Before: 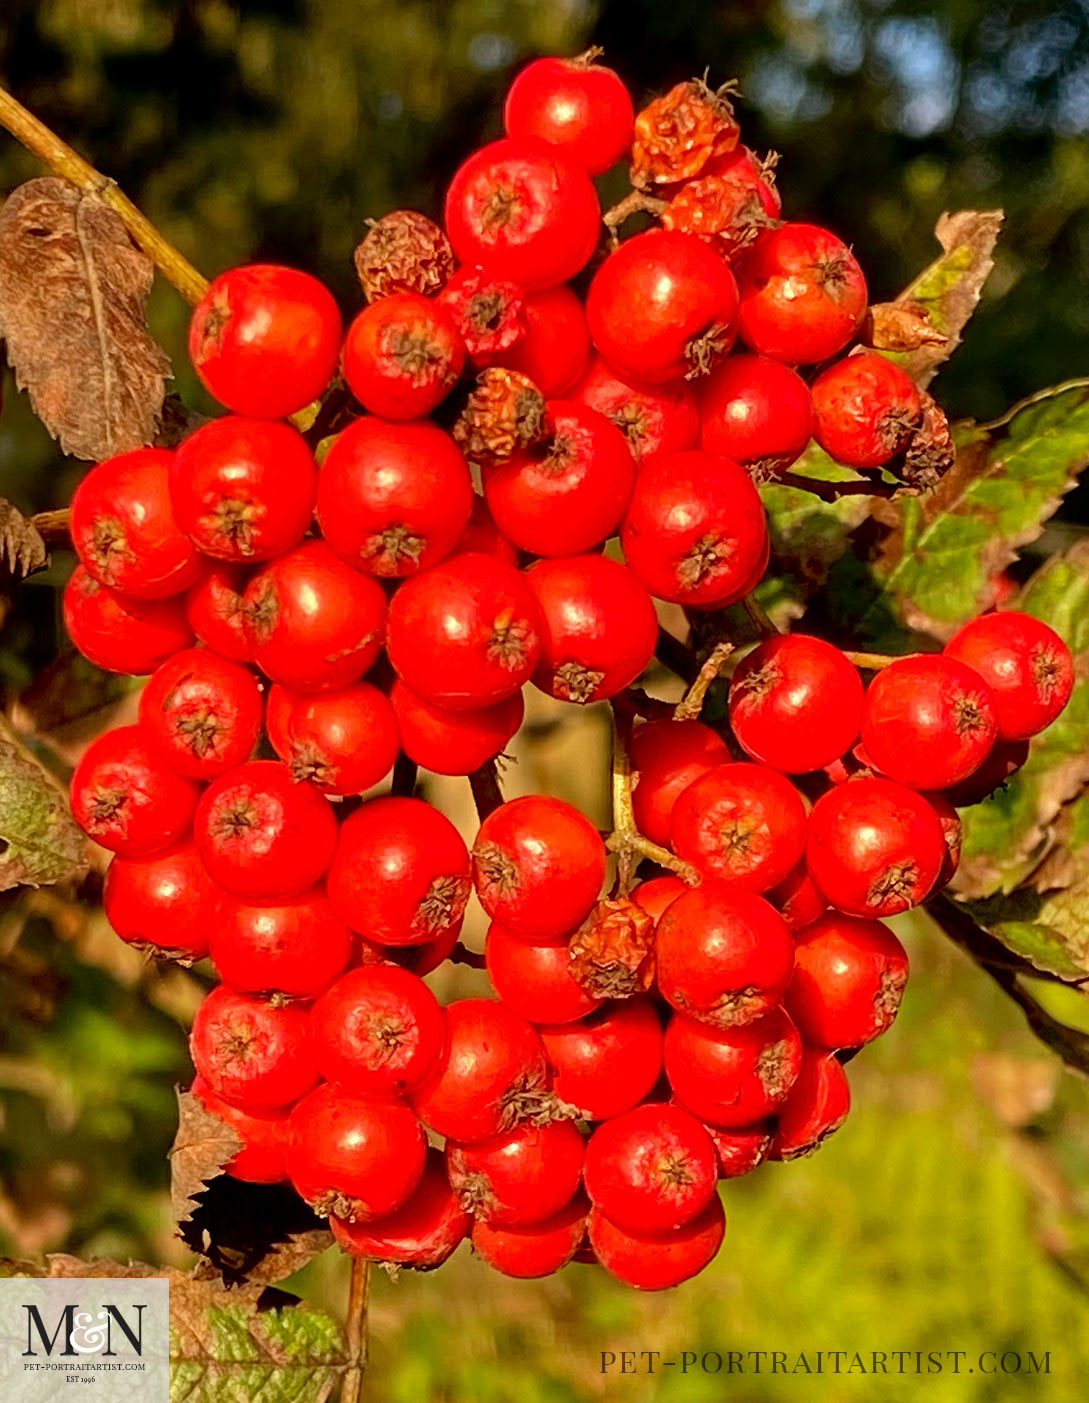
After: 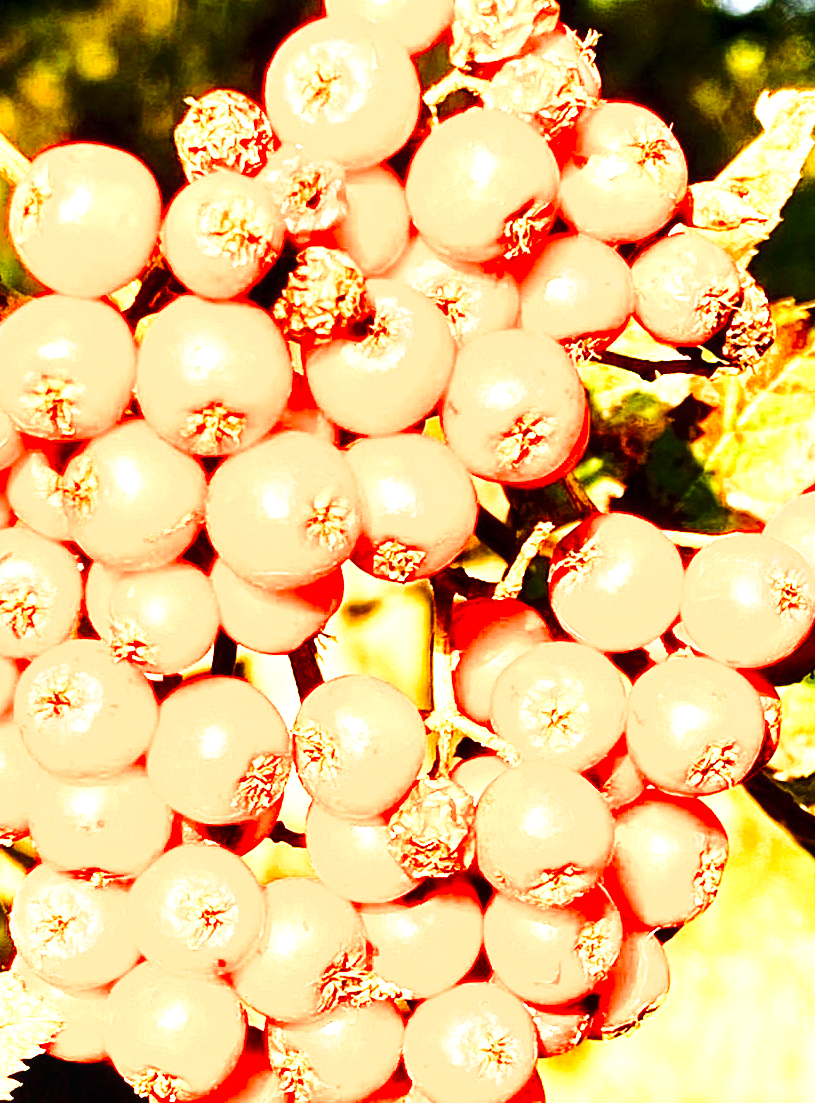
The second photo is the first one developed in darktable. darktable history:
color balance rgb: perceptual saturation grading › global saturation 20%, perceptual saturation grading › highlights -49.733%, perceptual saturation grading › shadows 24.766%, global vibrance 20%
crop: left 16.562%, top 8.687%, right 8.525%, bottom 12.662%
tone equalizer: -8 EV -0.711 EV, -7 EV -0.688 EV, -6 EV -0.635 EV, -5 EV -0.398 EV, -3 EV 0.38 EV, -2 EV 0.6 EV, -1 EV 0.701 EV, +0 EV 0.753 EV, edges refinement/feathering 500, mask exposure compensation -1.25 EV, preserve details no
base curve: curves: ch0 [(0, 0) (0.026, 0.03) (0.109, 0.232) (0.351, 0.748) (0.669, 0.968) (1, 1)], preserve colors none
exposure: black level correction 0, exposure 0.894 EV, compensate highlight preservation false
local contrast: highlights 106%, shadows 98%, detail 119%, midtone range 0.2
contrast brightness saturation: contrast 0.2, brightness 0.157, saturation 0.225
